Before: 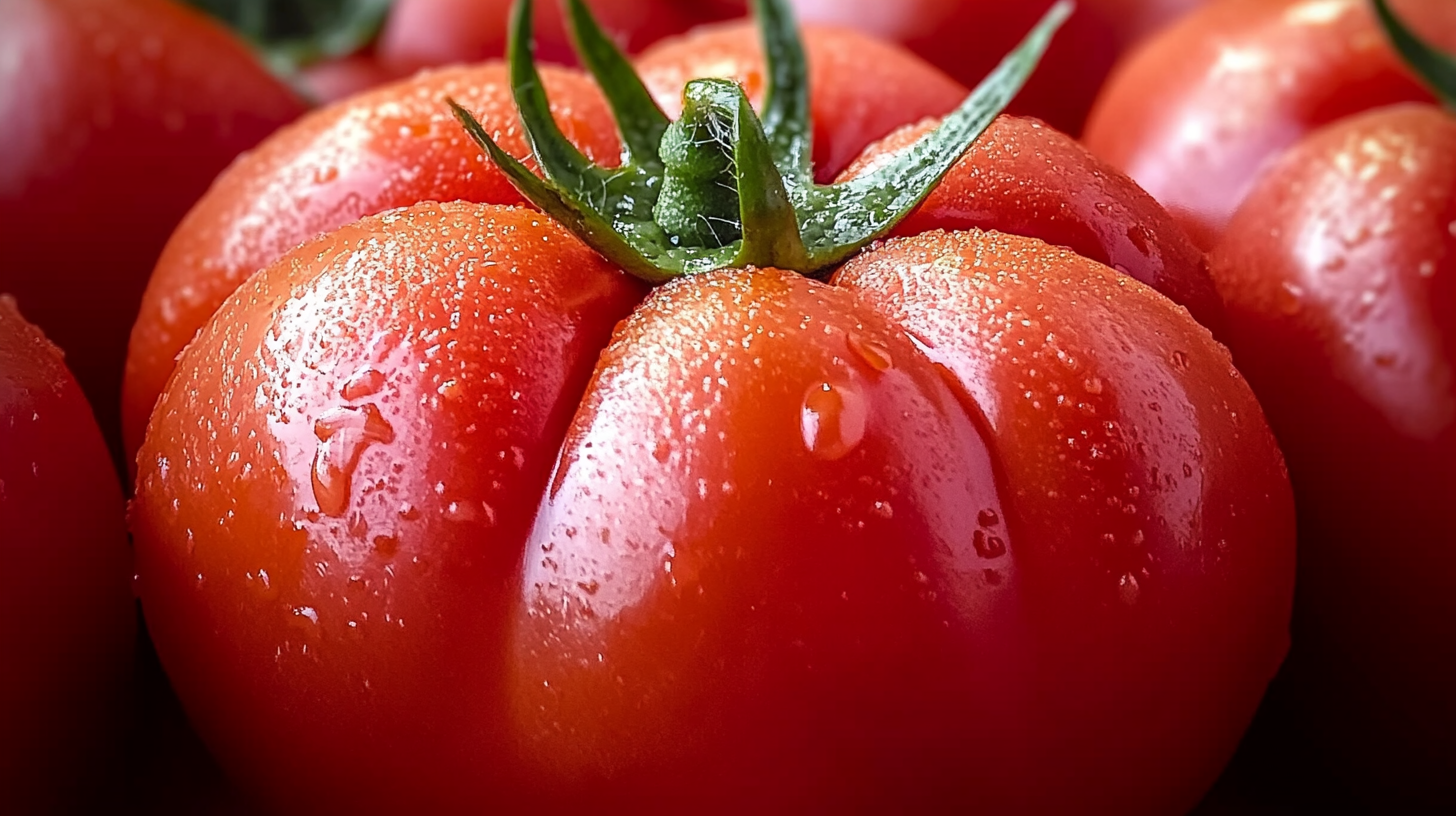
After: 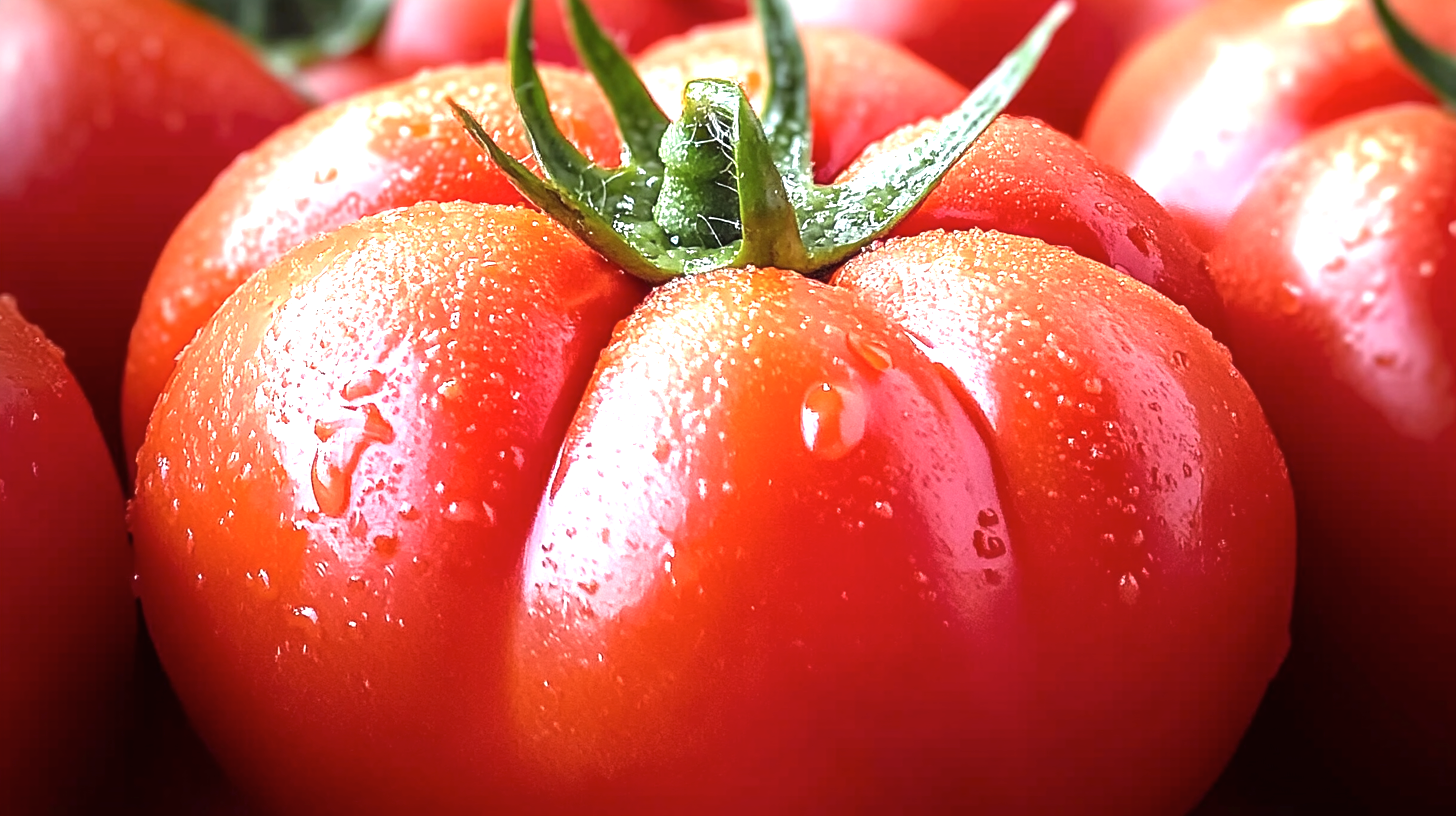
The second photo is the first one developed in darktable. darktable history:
contrast brightness saturation: saturation -0.067
exposure: black level correction 0, exposure 1.2 EV, compensate highlight preservation false
